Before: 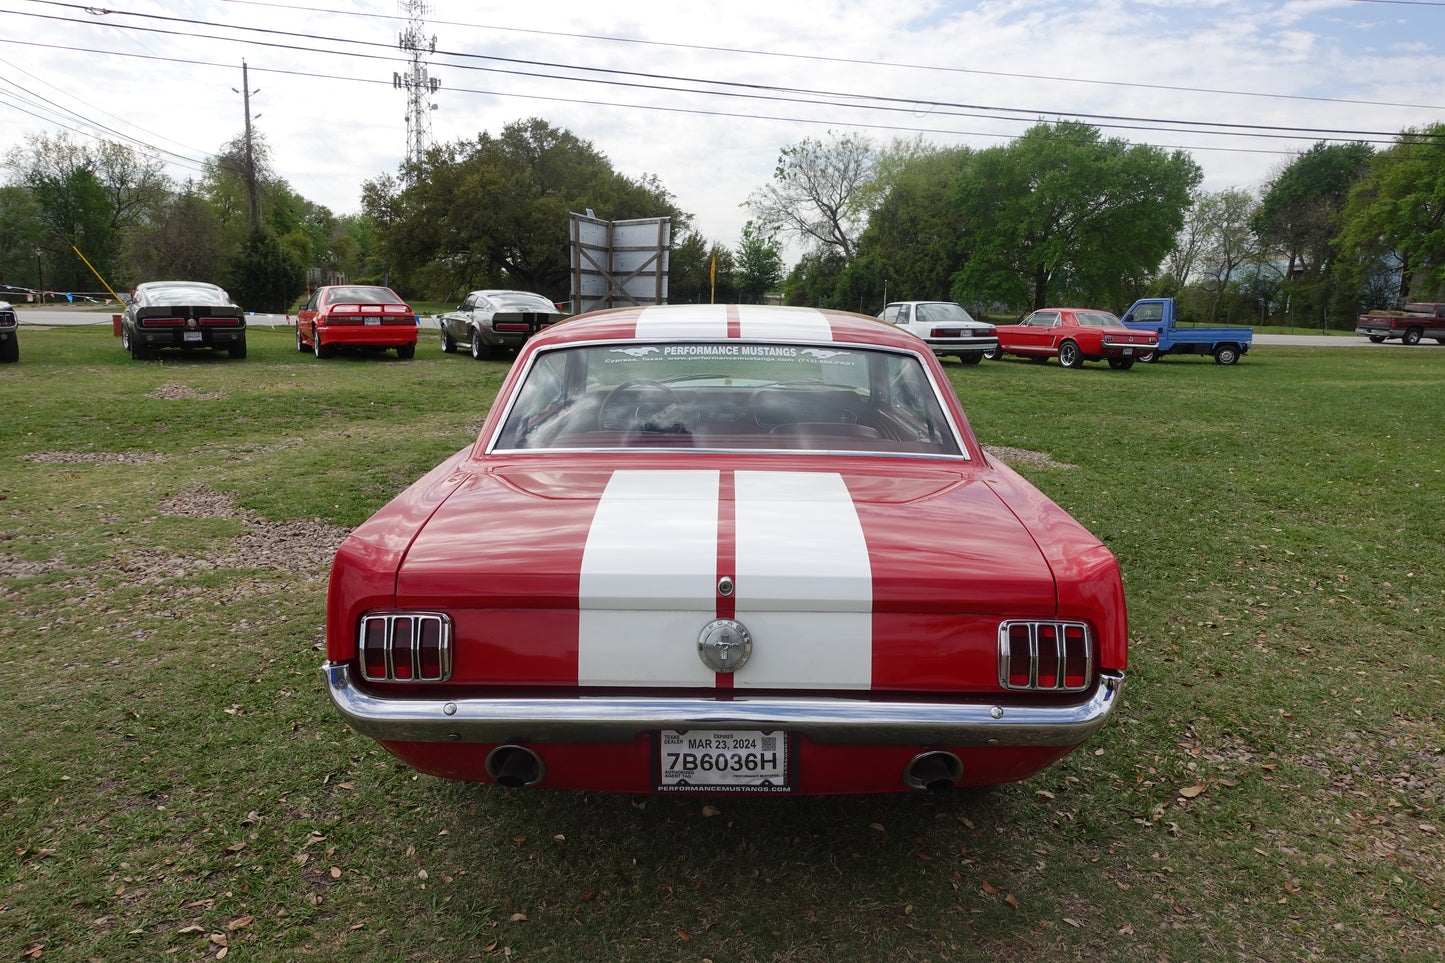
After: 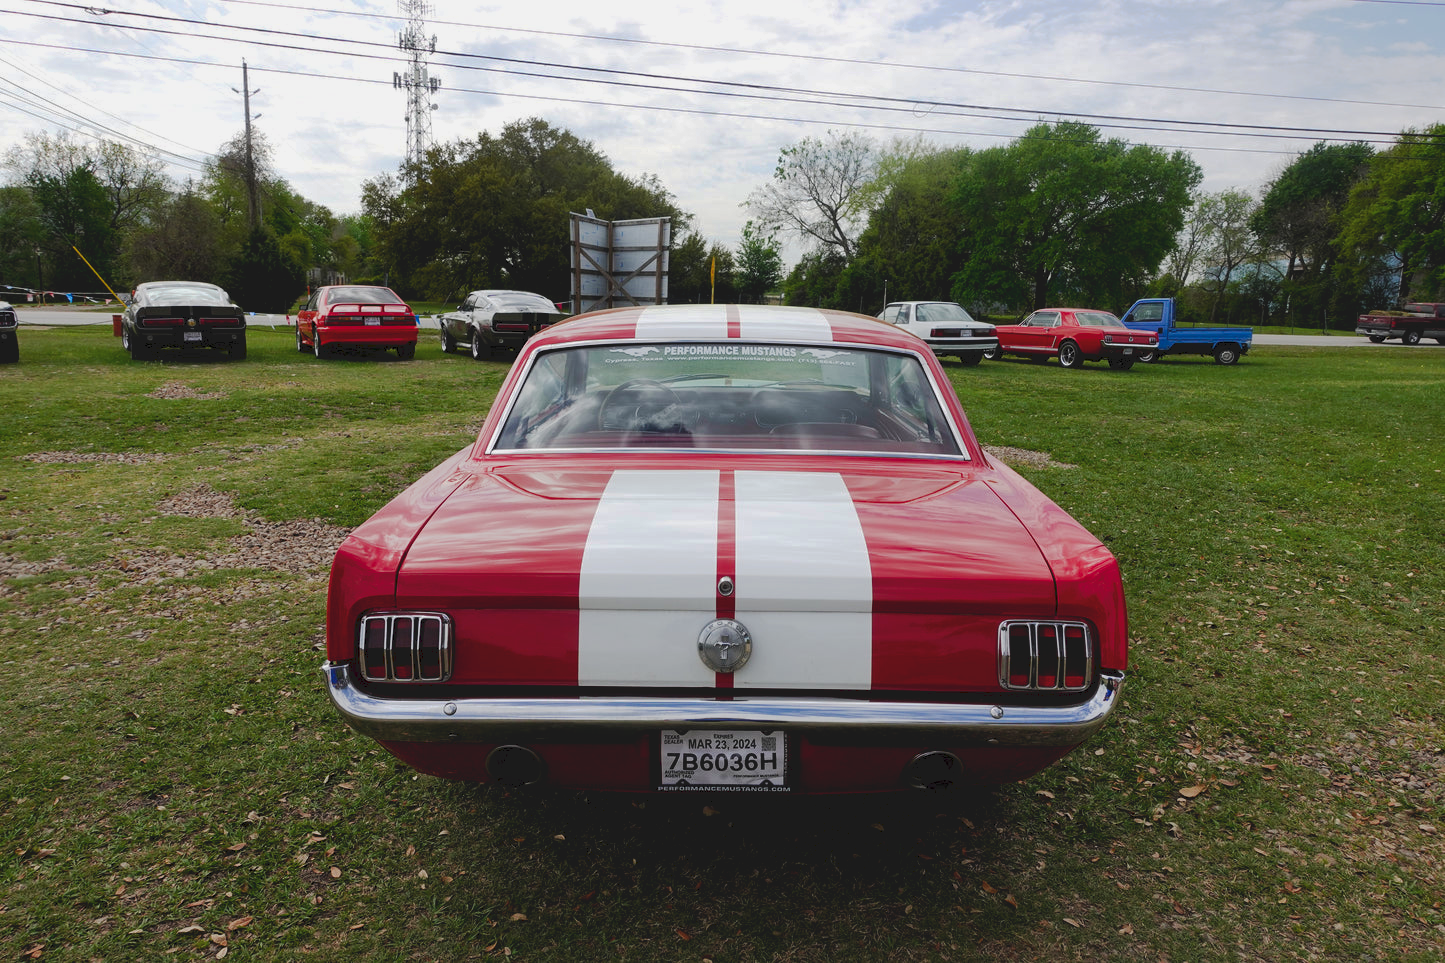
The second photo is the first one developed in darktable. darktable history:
tone curve: curves: ch0 [(0, 0) (0.003, 0.096) (0.011, 0.096) (0.025, 0.098) (0.044, 0.099) (0.069, 0.106) (0.1, 0.128) (0.136, 0.153) (0.177, 0.186) (0.224, 0.218) (0.277, 0.265) (0.335, 0.316) (0.399, 0.374) (0.468, 0.445) (0.543, 0.526) (0.623, 0.605) (0.709, 0.681) (0.801, 0.758) (0.898, 0.819) (1, 1)], preserve colors none
filmic rgb: middle gray luminance 18.42%, black relative exposure -11.41 EV, white relative exposure 2.61 EV, target black luminance 0%, hardness 8.41, latitude 98.91%, contrast 1.084, shadows ↔ highlights balance 0.423%
color balance rgb: perceptual saturation grading › global saturation 20%, perceptual saturation grading › highlights -25.454%, perceptual saturation grading › shadows 26.187%, global vibrance 20%
